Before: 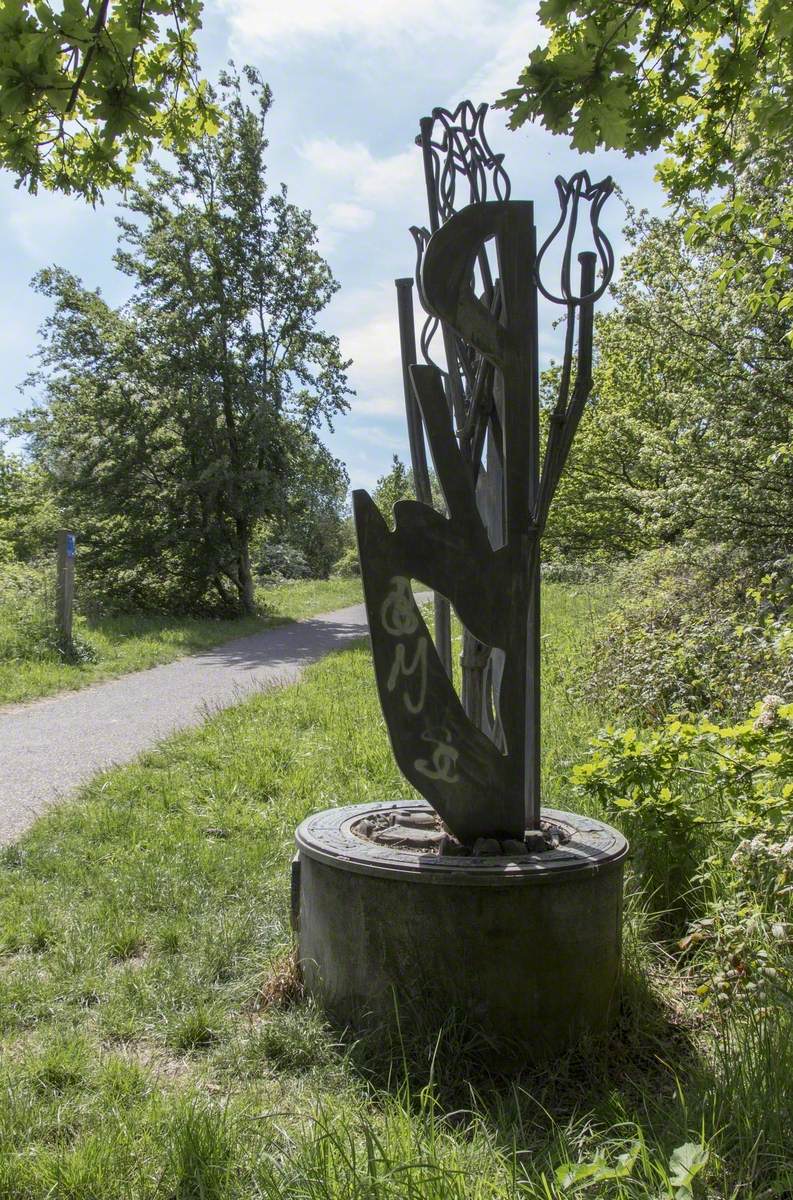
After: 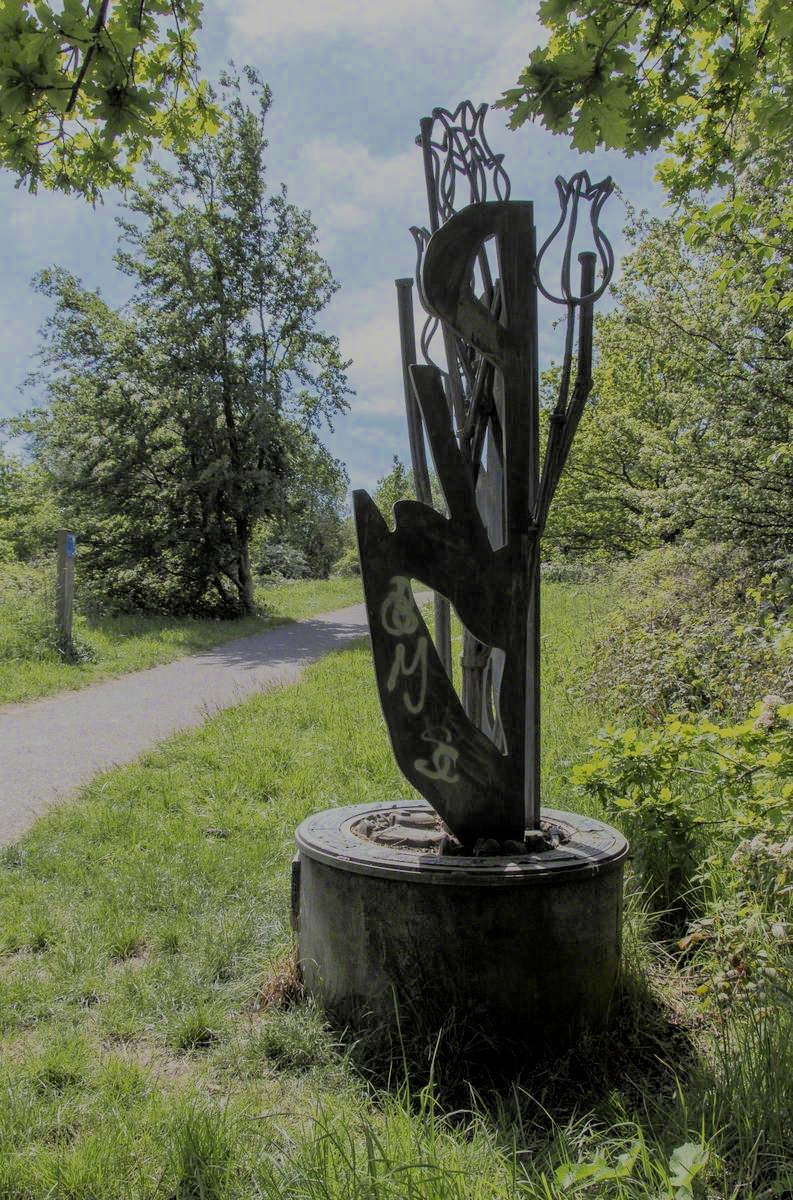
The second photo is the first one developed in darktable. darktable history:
filmic rgb: middle gray luminance 3.18%, black relative exposure -5.97 EV, white relative exposure 6.36 EV, threshold 2.94 EV, dynamic range scaling 21.85%, target black luminance 0%, hardness 2.34, latitude 46.63%, contrast 0.788, highlights saturation mix 99.57%, shadows ↔ highlights balance 0.103%, enable highlight reconstruction true
exposure: exposure 0.025 EV, compensate highlight preservation false
